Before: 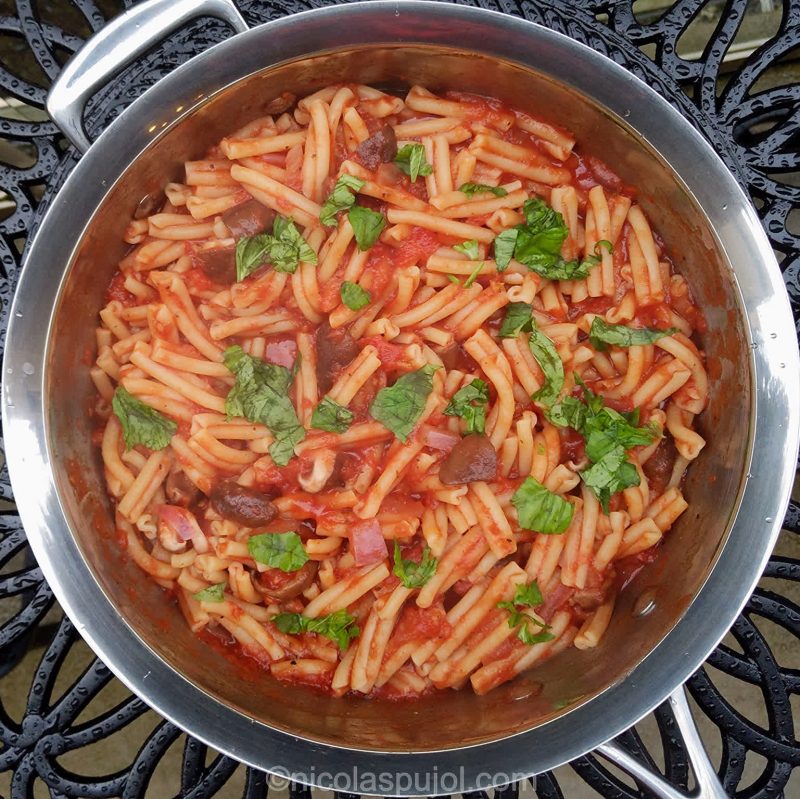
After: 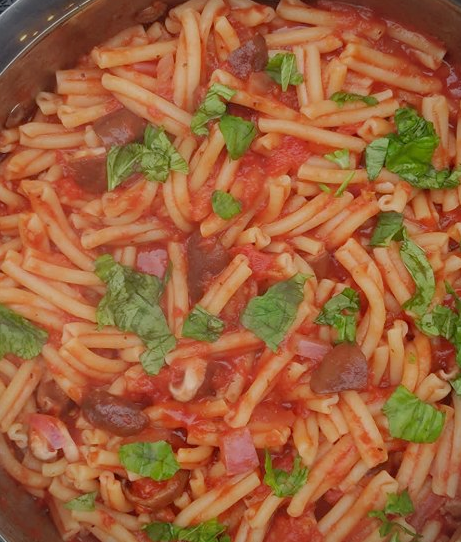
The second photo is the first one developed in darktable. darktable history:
vignetting: fall-off start 91.62%, brightness -0.463, saturation -0.303
tone equalizer: -8 EV 0.288 EV, -7 EV 0.434 EV, -6 EV 0.4 EV, -5 EV 0.214 EV, -3 EV -0.268 EV, -2 EV -0.404 EV, -1 EV -0.391 EV, +0 EV -0.274 EV, edges refinement/feathering 500, mask exposure compensation -1.57 EV, preserve details no
crop: left 16.24%, top 11.408%, right 26.097%, bottom 20.675%
